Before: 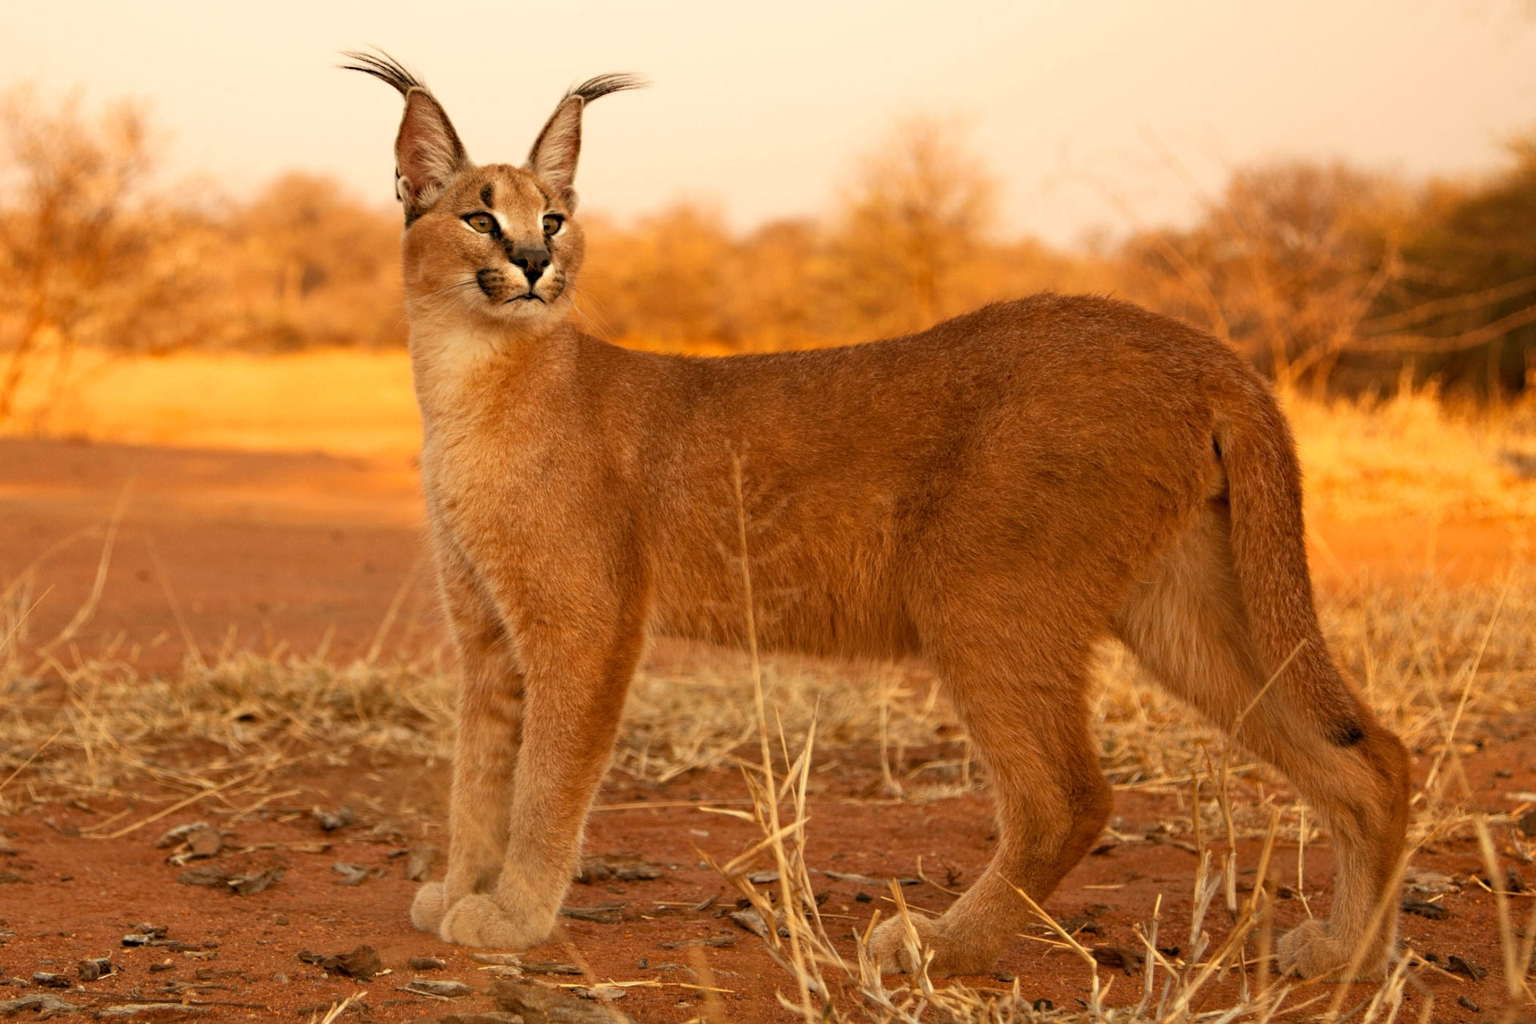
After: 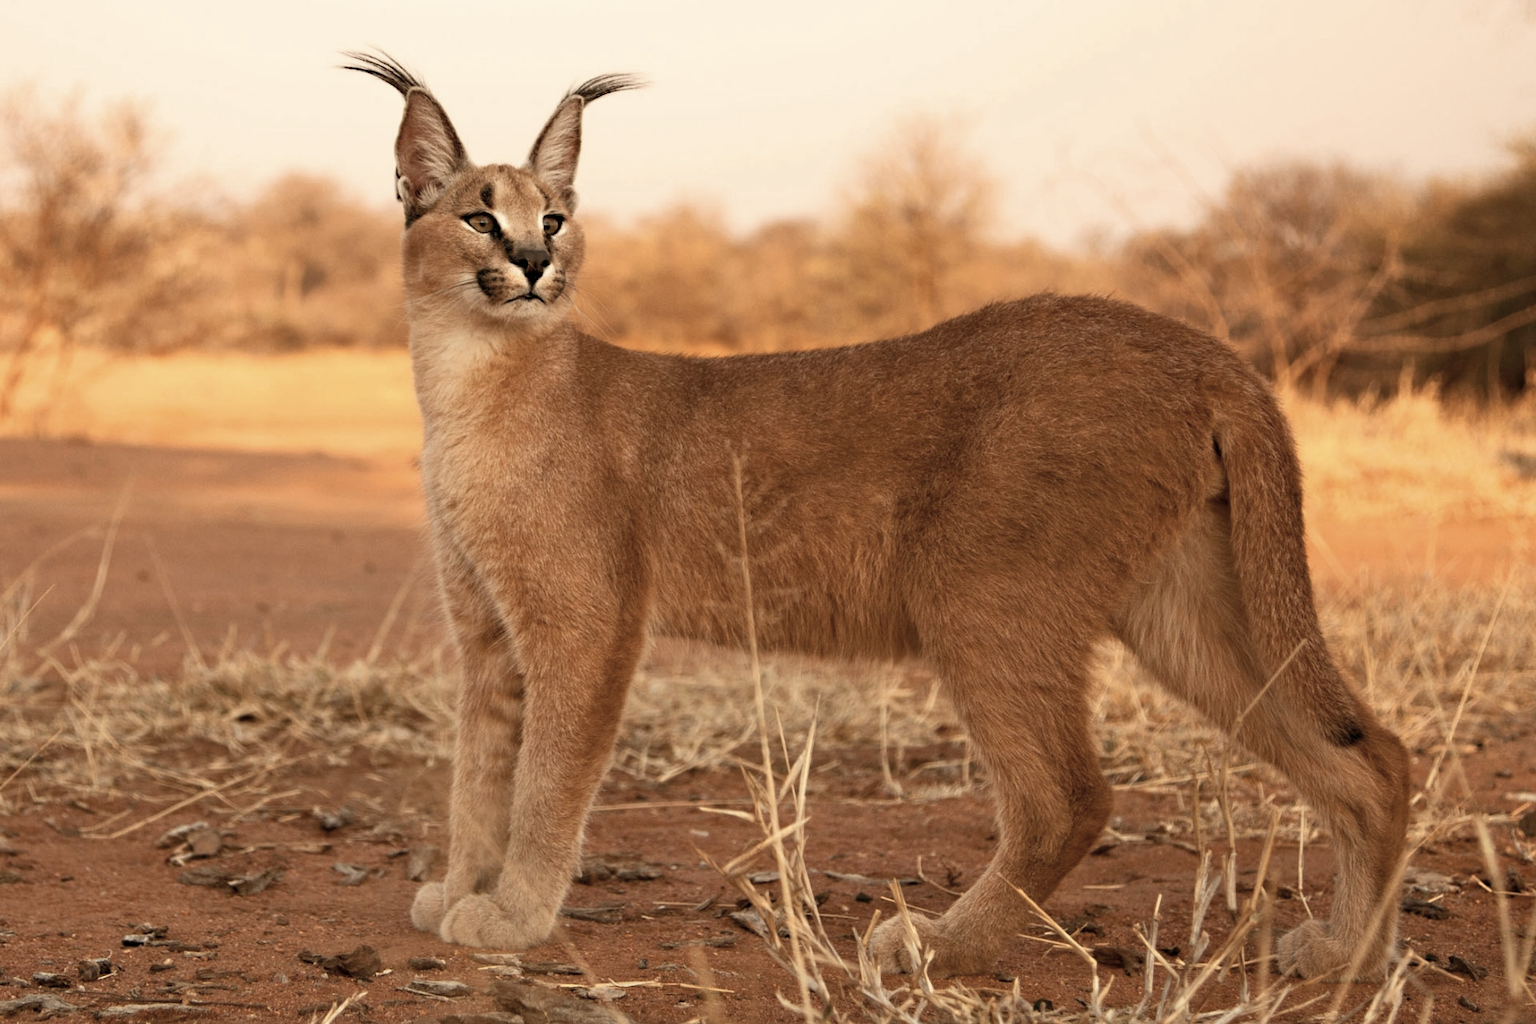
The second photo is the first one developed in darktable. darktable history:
contrast brightness saturation: contrast 0.096, saturation -0.369
